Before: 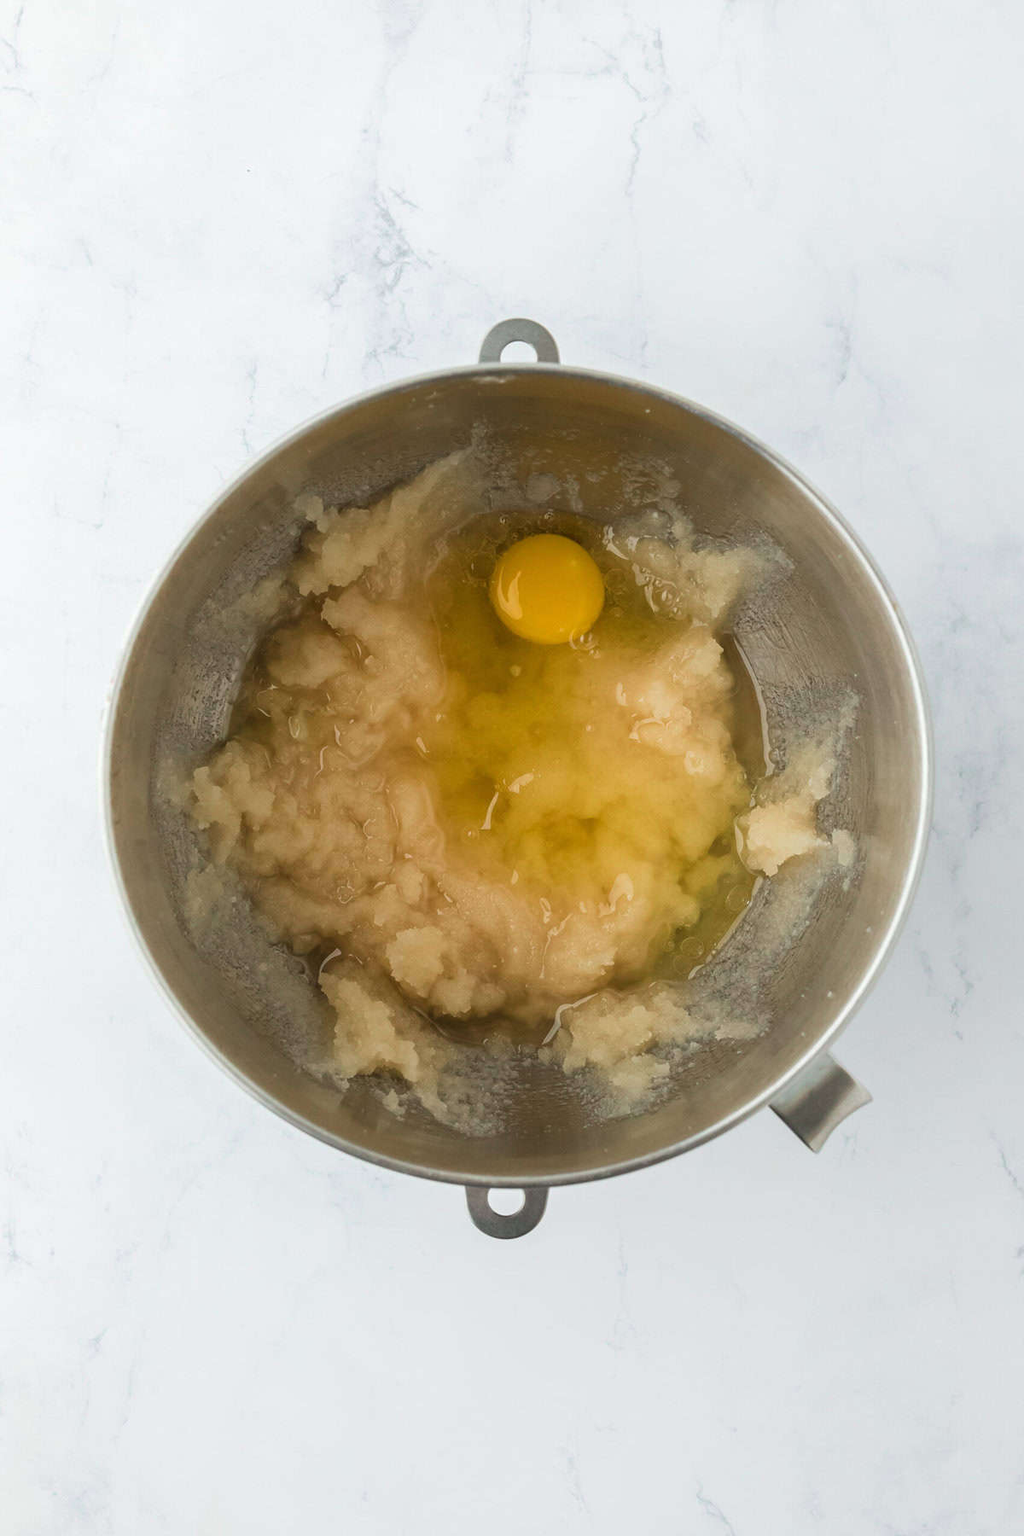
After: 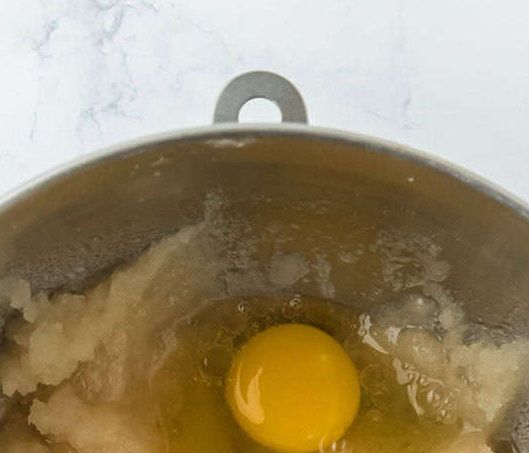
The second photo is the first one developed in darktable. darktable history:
crop: left 29.072%, top 16.816%, right 26.788%, bottom 57.968%
